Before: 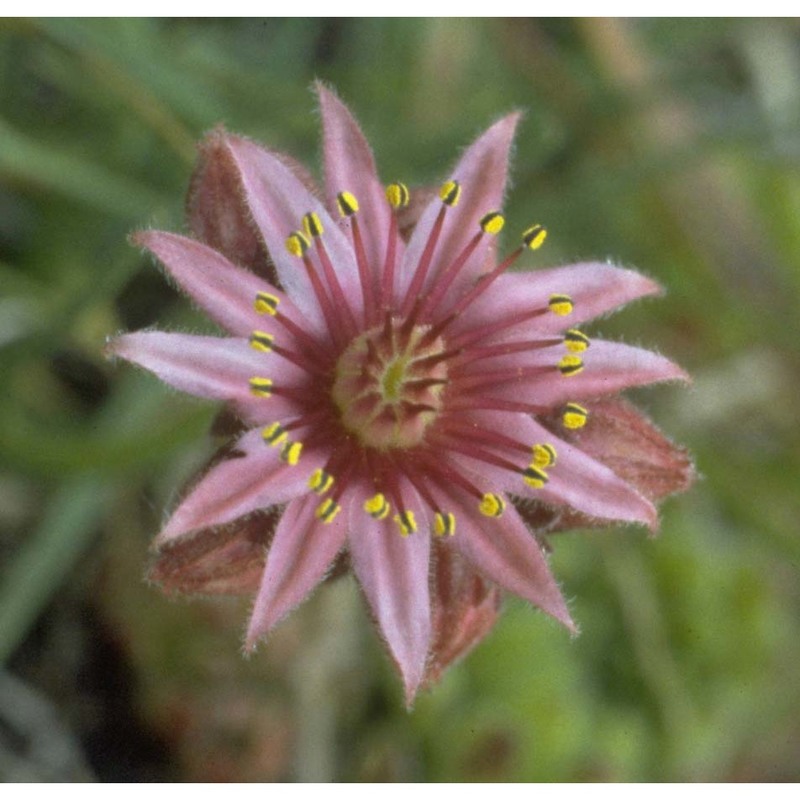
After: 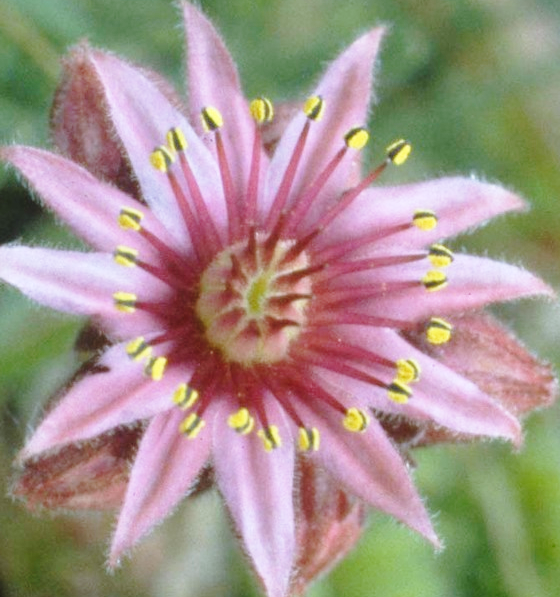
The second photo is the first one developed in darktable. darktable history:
base curve: curves: ch0 [(0, 0) (0.028, 0.03) (0.121, 0.232) (0.46, 0.748) (0.859, 0.968) (1, 1)], preserve colors none
color calibration: illuminant custom, x 0.371, y 0.382, temperature 4282.65 K
crop and rotate: left 17.036%, top 10.669%, right 12.84%, bottom 14.592%
